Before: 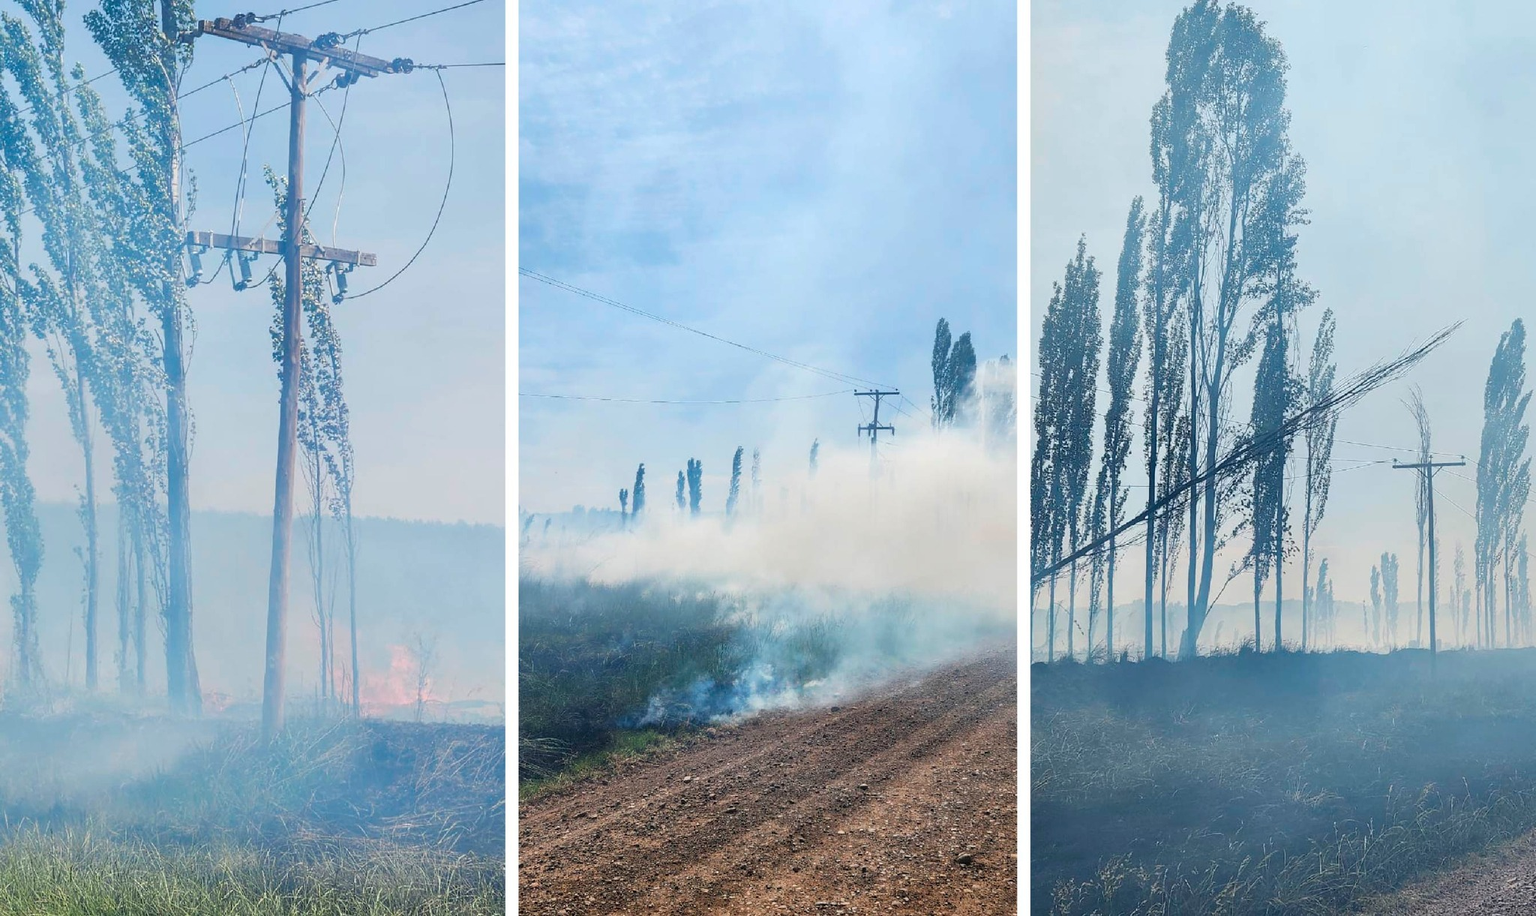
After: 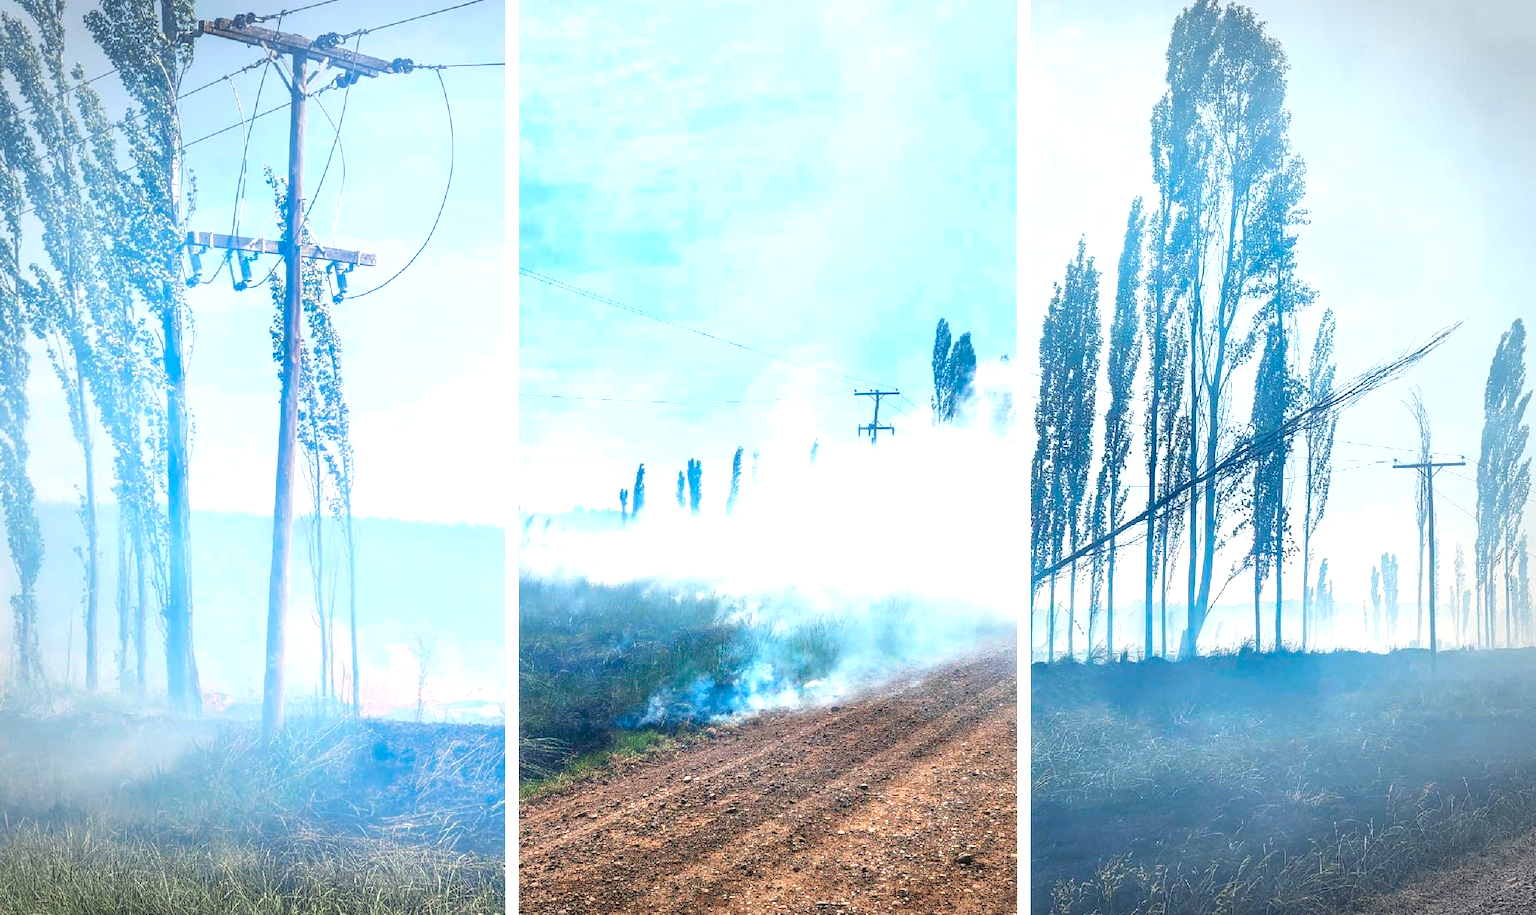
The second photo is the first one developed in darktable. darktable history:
local contrast: on, module defaults
exposure: black level correction 0, exposure 0.9 EV, compensate exposure bias true, compensate highlight preservation false
vignetting: automatic ratio true
color correction: saturation 1.34
